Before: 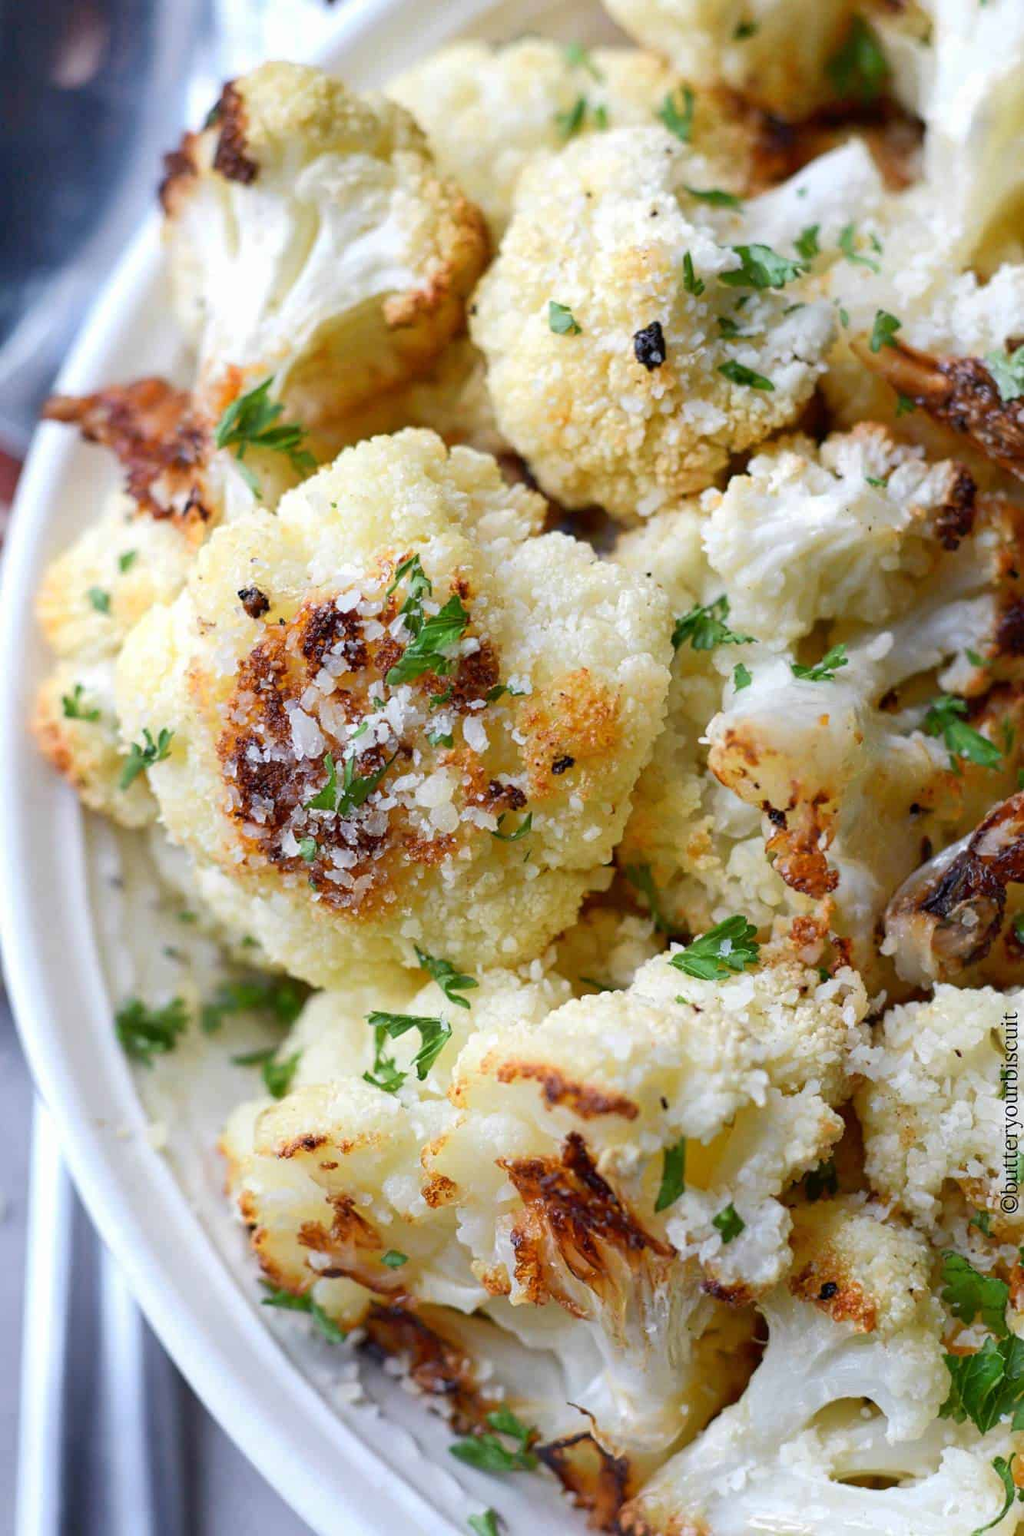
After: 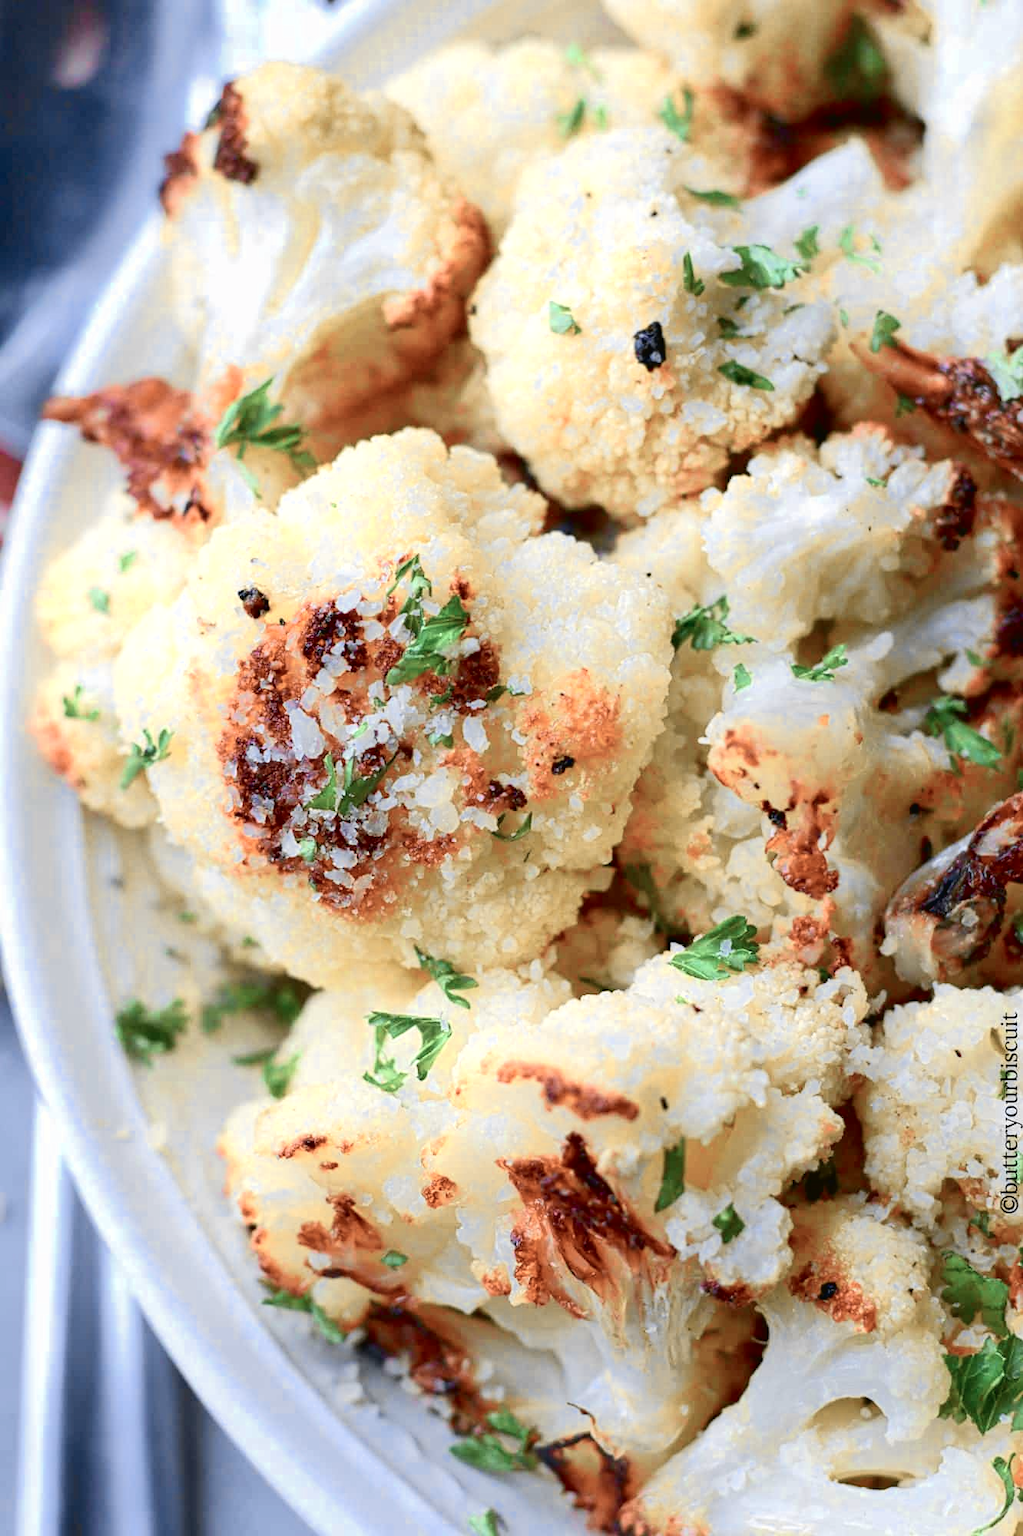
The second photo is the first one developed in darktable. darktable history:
color zones: curves: ch0 [(0, 0.473) (0.001, 0.473) (0.226, 0.548) (0.4, 0.589) (0.525, 0.54) (0.728, 0.403) (0.999, 0.473) (1, 0.473)]; ch1 [(0, 0.619) (0.001, 0.619) (0.234, 0.388) (0.4, 0.372) (0.528, 0.422) (0.732, 0.53) (0.999, 0.619) (1, 0.619)]; ch2 [(0, 0.547) (0.001, 0.547) (0.226, 0.45) (0.4, 0.525) (0.525, 0.585) (0.8, 0.511) (0.999, 0.547) (1, 0.547)]
tone curve: curves: ch0 [(0, 0.018) (0.061, 0.041) (0.205, 0.191) (0.289, 0.292) (0.39, 0.424) (0.493, 0.551) (0.666, 0.743) (0.795, 0.841) (1, 0.998)]; ch1 [(0, 0) (0.385, 0.343) (0.439, 0.415) (0.494, 0.498) (0.501, 0.501) (0.51, 0.496) (0.548, 0.554) (0.586, 0.61) (0.684, 0.658) (0.783, 0.804) (1, 1)]; ch2 [(0, 0) (0.304, 0.31) (0.403, 0.399) (0.441, 0.428) (0.47, 0.469) (0.498, 0.496) (0.524, 0.538) (0.566, 0.588) (0.648, 0.665) (0.697, 0.699) (1, 1)], color space Lab, independent channels, preserve colors none
